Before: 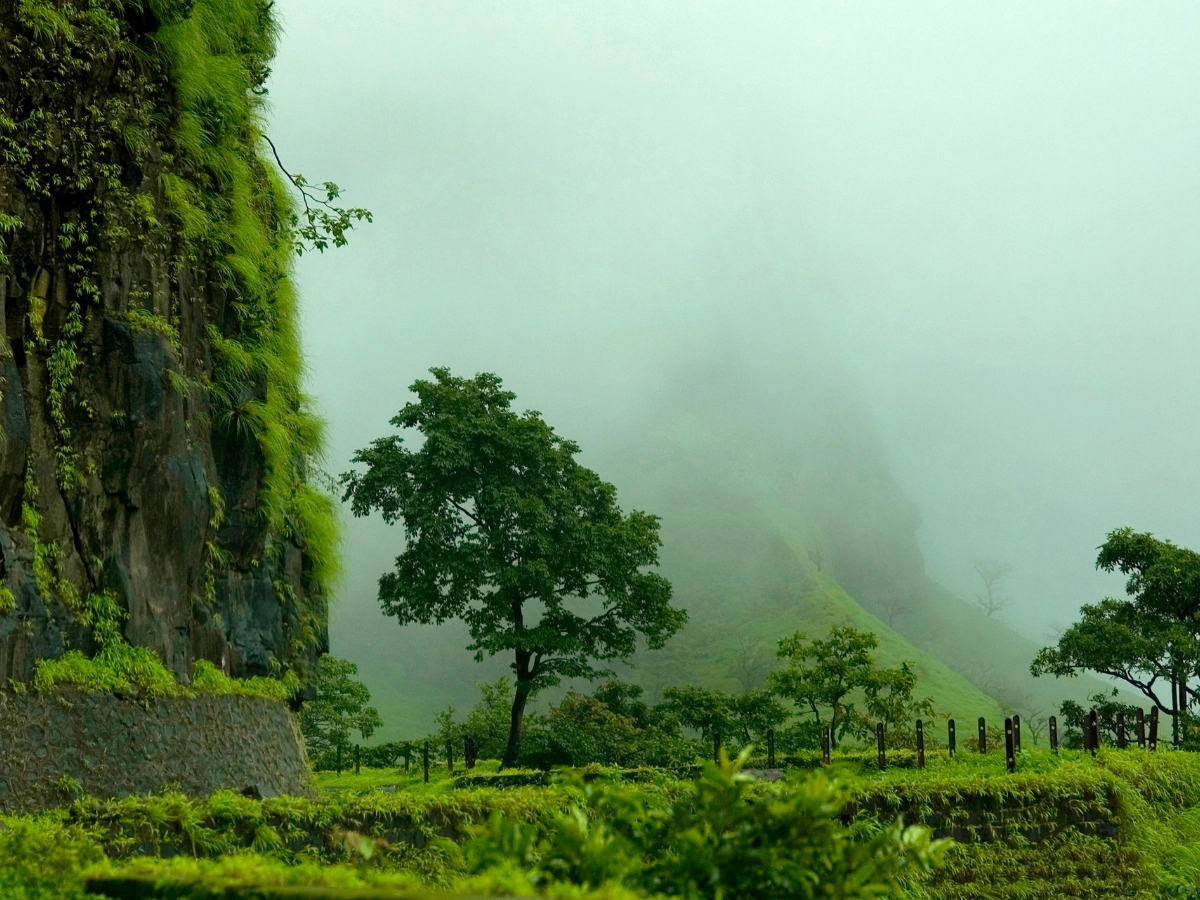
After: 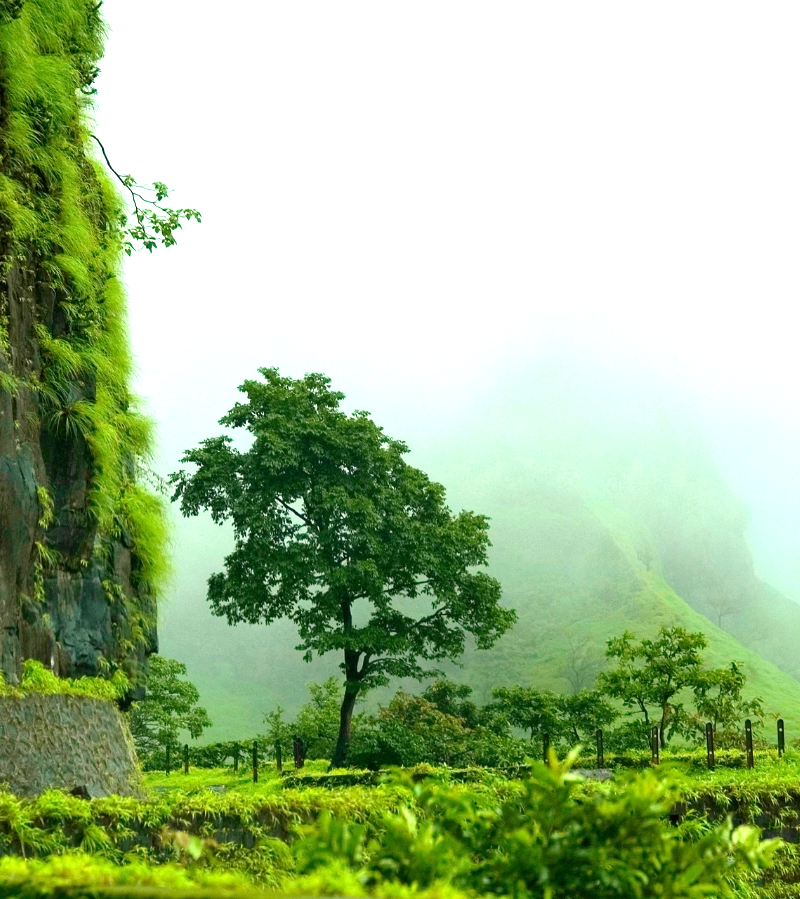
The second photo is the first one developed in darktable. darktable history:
crop and rotate: left 14.295%, right 19.026%
exposure: exposure 1.205 EV, compensate highlight preservation false
